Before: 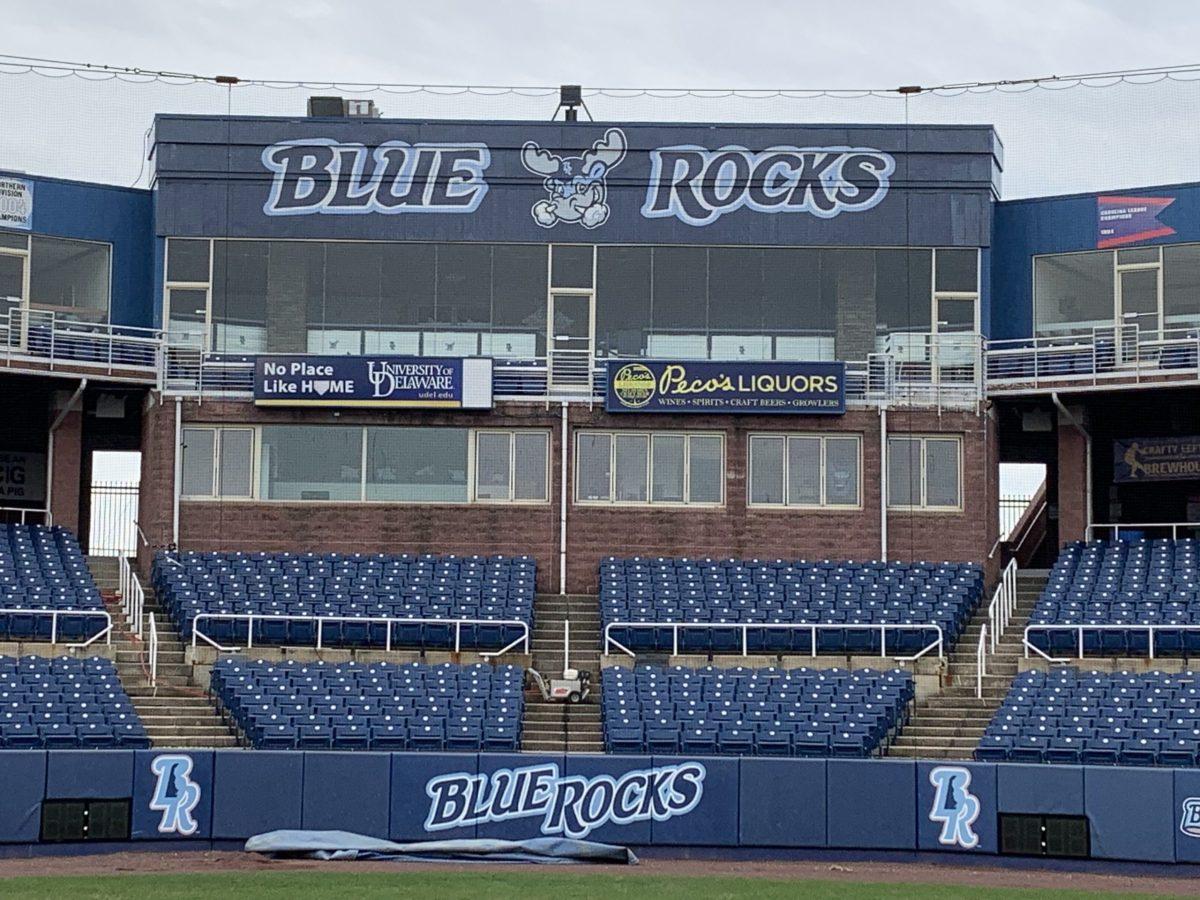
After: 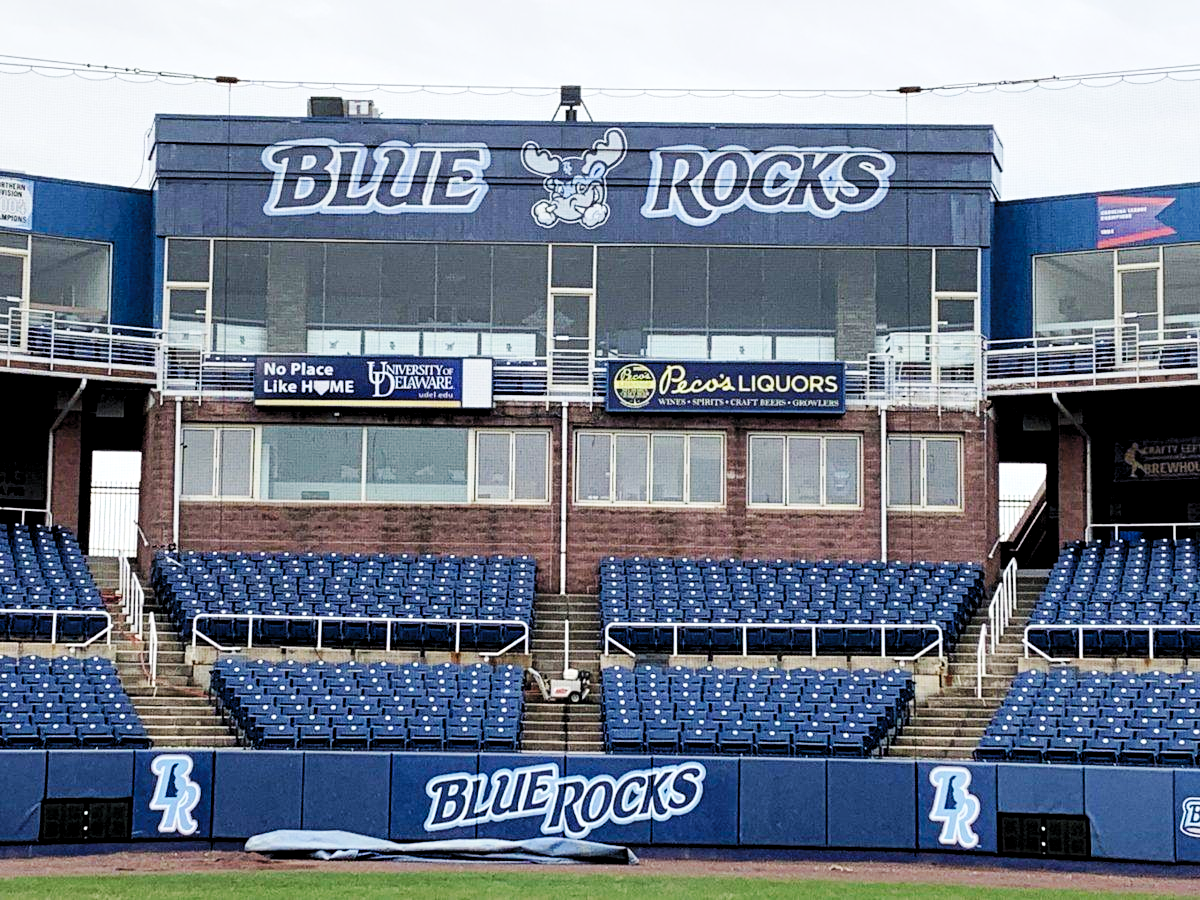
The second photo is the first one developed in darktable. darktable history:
rgb levels: levels [[0.01, 0.419, 0.839], [0, 0.5, 1], [0, 0.5, 1]]
base curve: curves: ch0 [(0, 0) (0.032, 0.025) (0.121, 0.166) (0.206, 0.329) (0.605, 0.79) (1, 1)], preserve colors none
